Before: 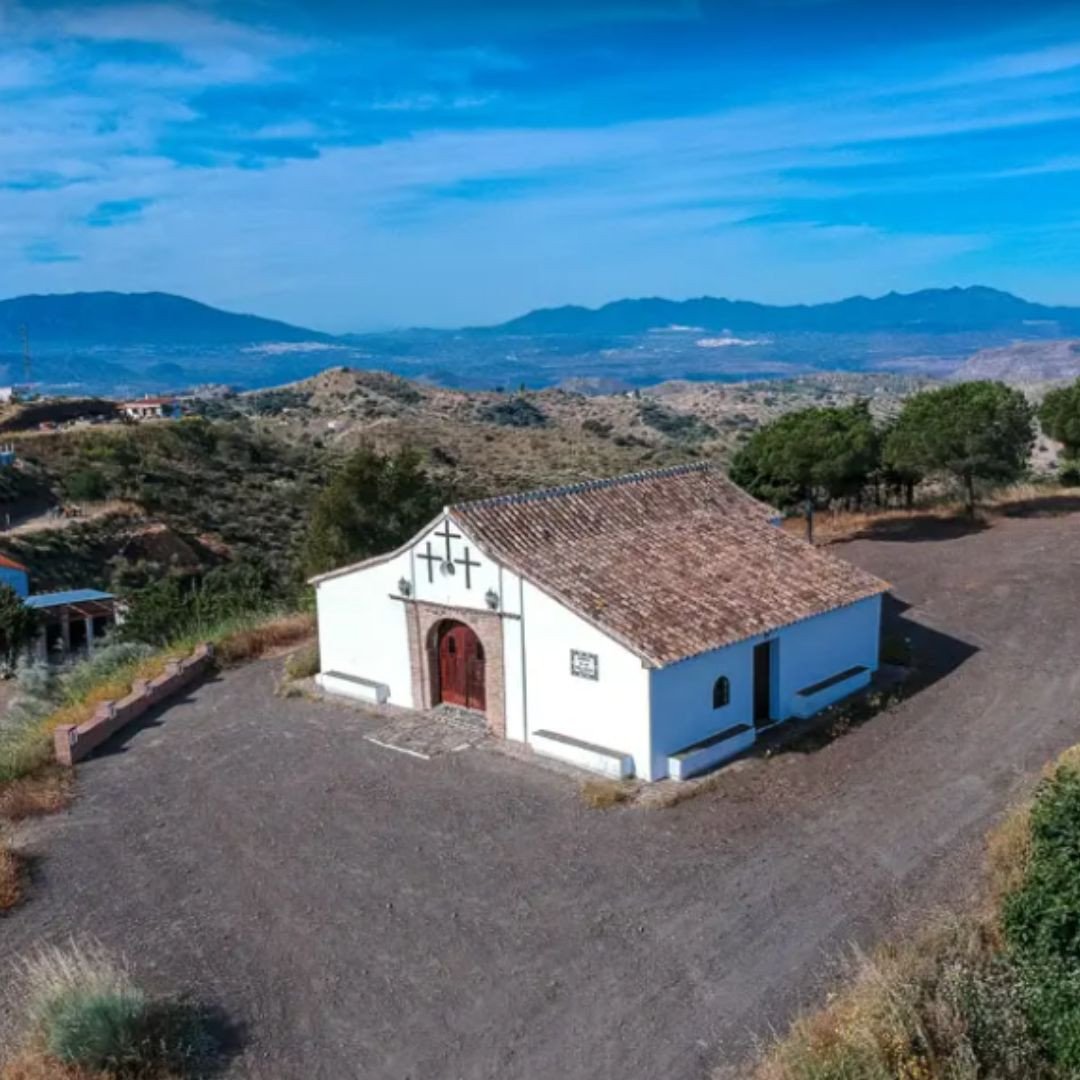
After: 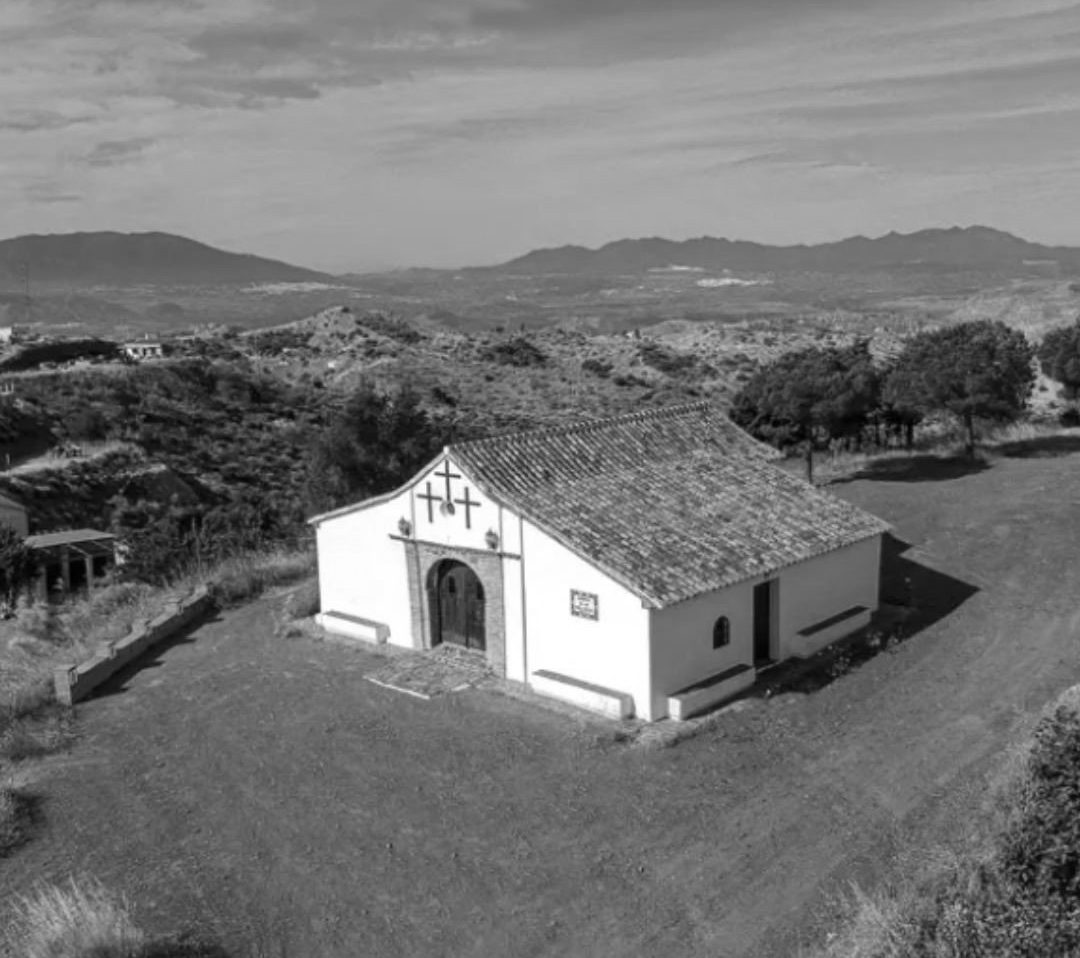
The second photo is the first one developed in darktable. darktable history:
crop and rotate: top 5.609%, bottom 5.609%
monochrome: on, module defaults
